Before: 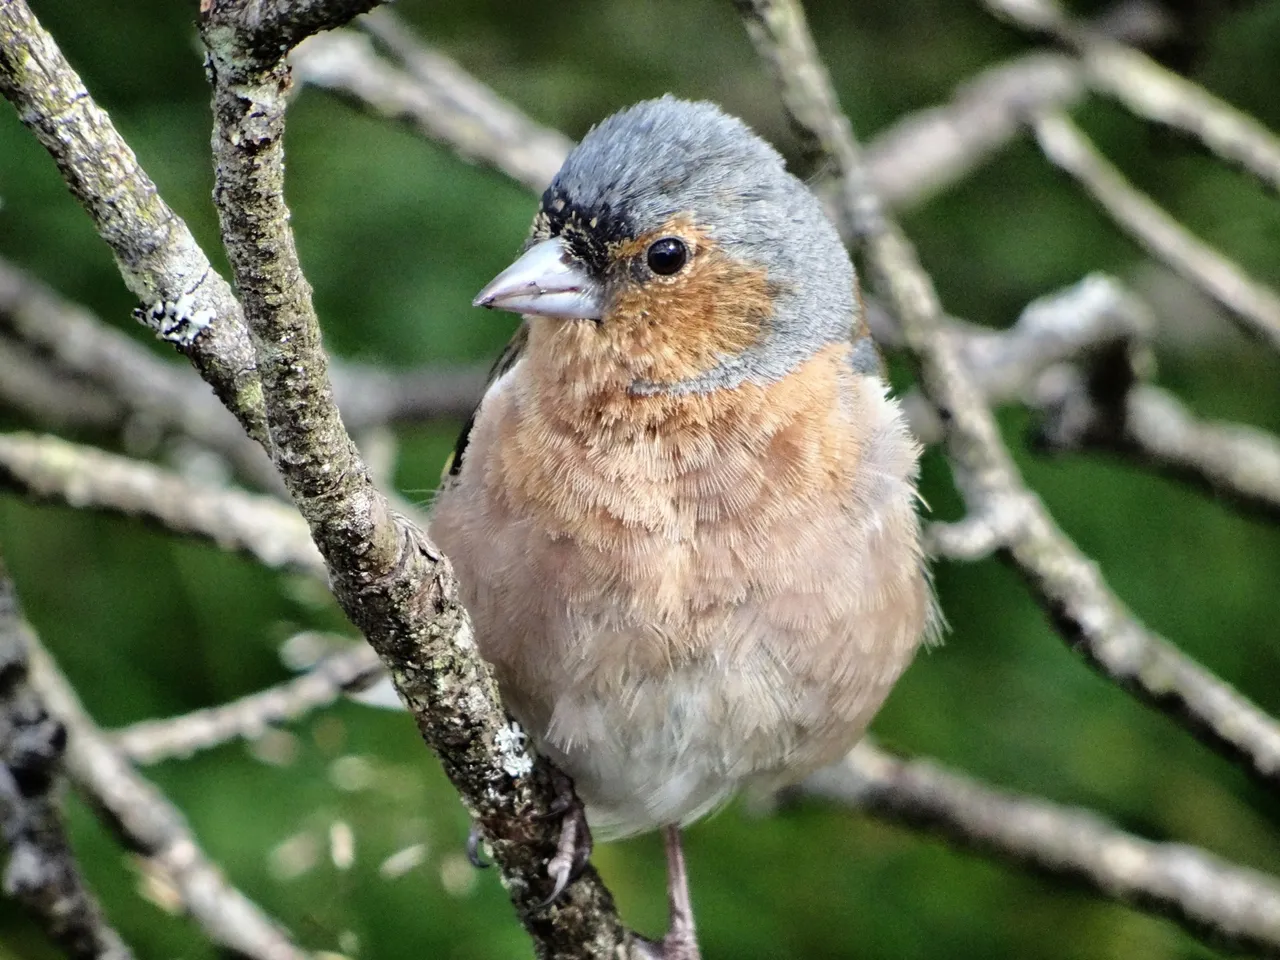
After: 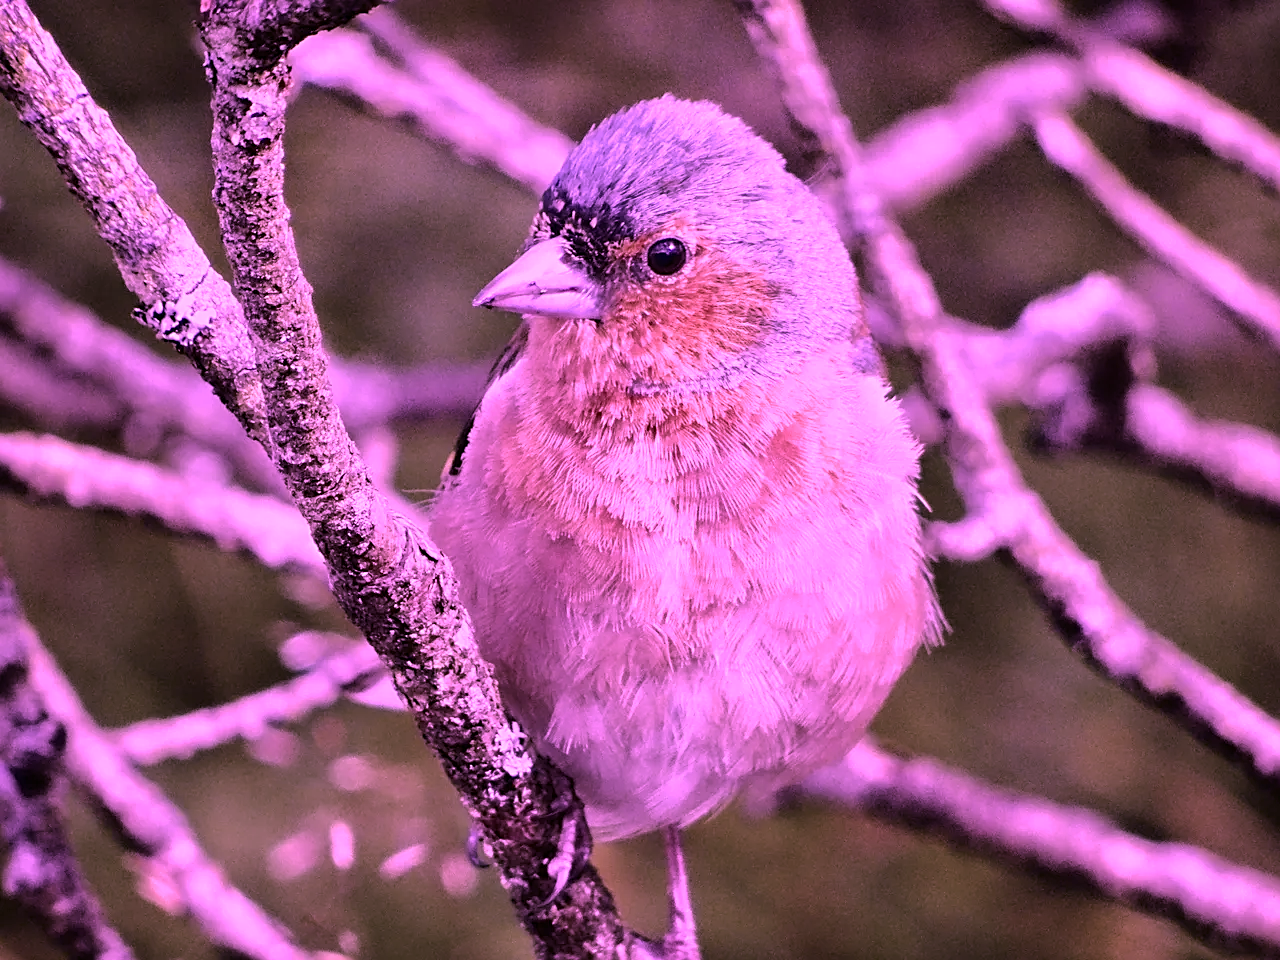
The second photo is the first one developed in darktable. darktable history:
color calibration: illuminant custom, x 0.262, y 0.52, temperature 7039.34 K
sharpen: on, module defaults
color correction: highlights a* -0.643, highlights b* -8.76
